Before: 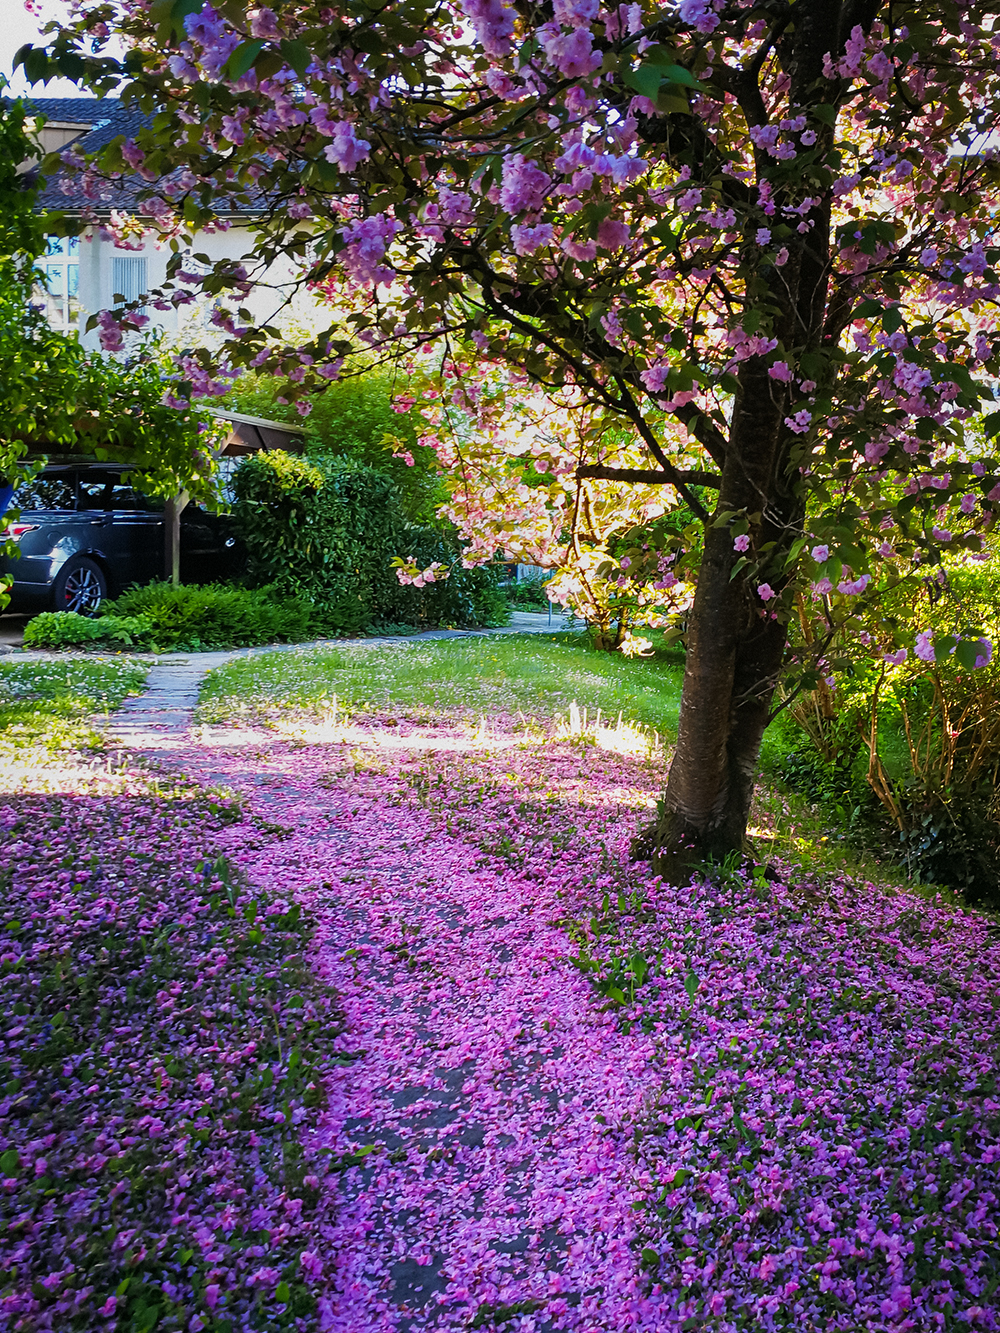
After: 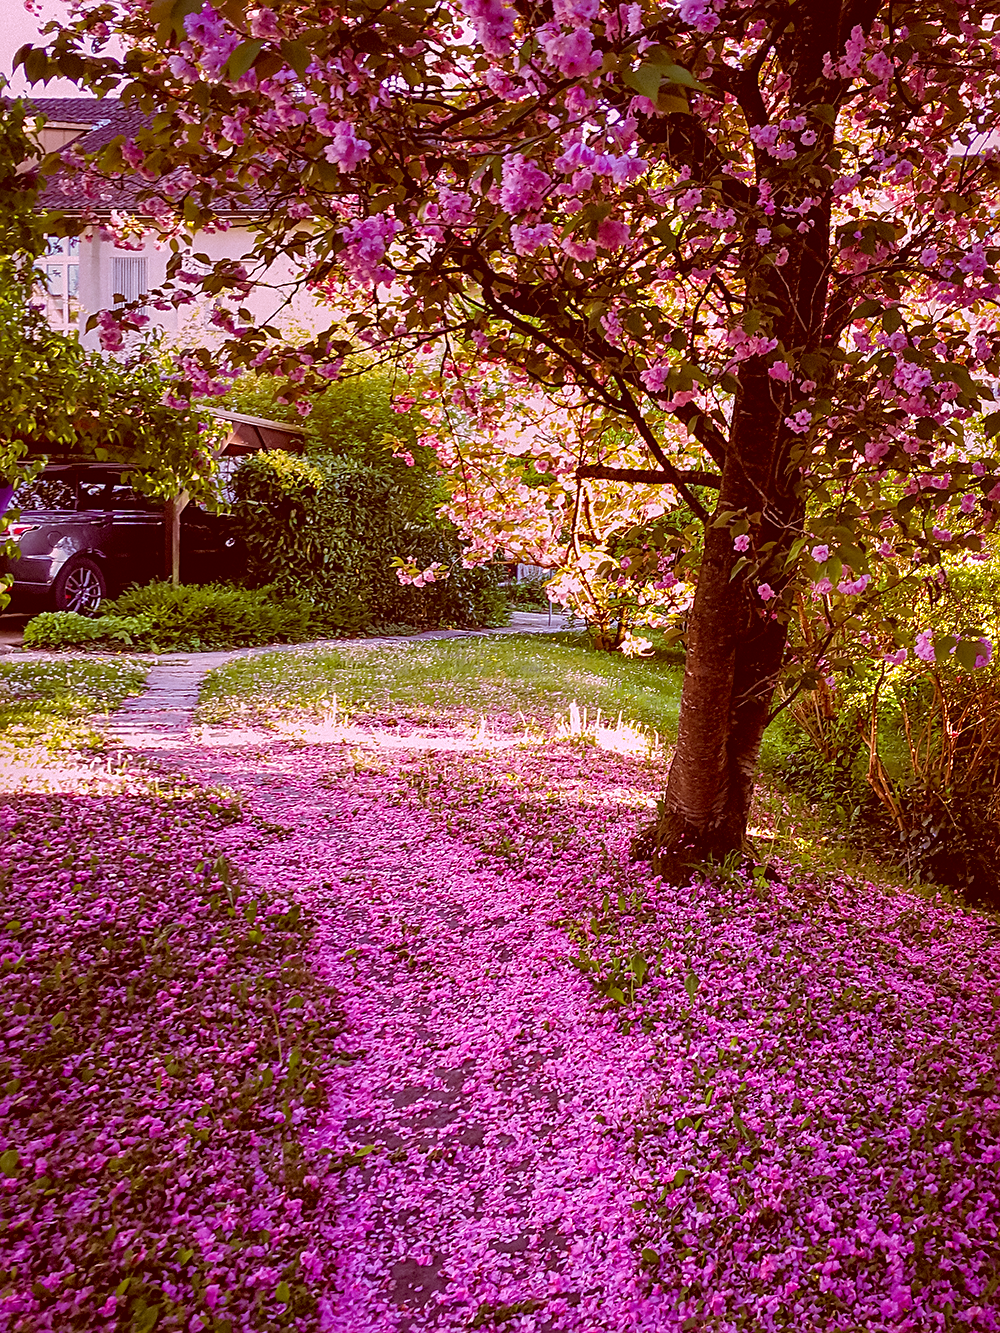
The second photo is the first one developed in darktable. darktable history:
sharpen: on, module defaults
color correction: highlights a* 9.03, highlights b* 8.71, shadows a* 40, shadows b* 40, saturation 0.8
shadows and highlights: on, module defaults
local contrast: shadows 94%
white balance: red 1.042, blue 1.17
